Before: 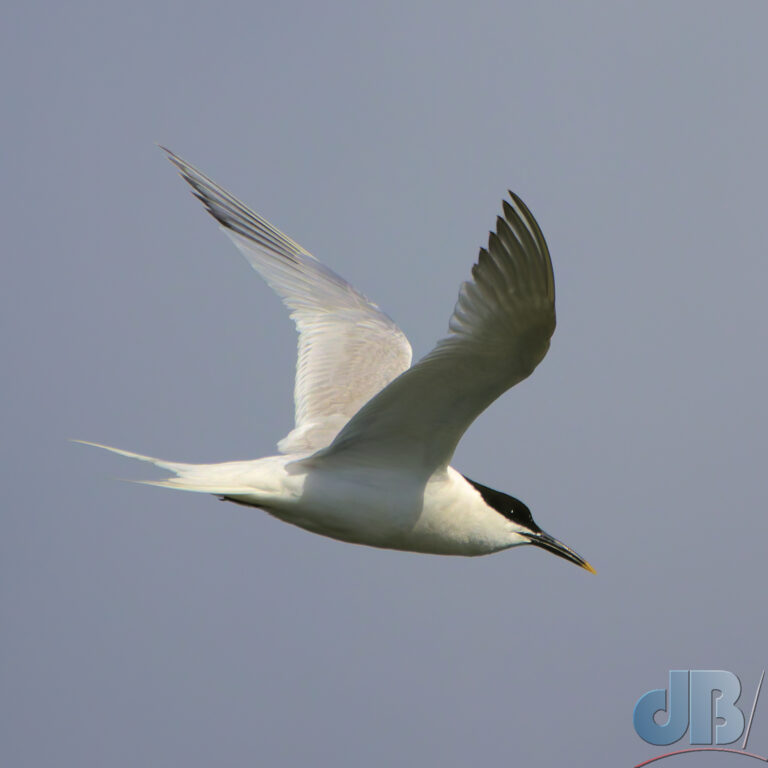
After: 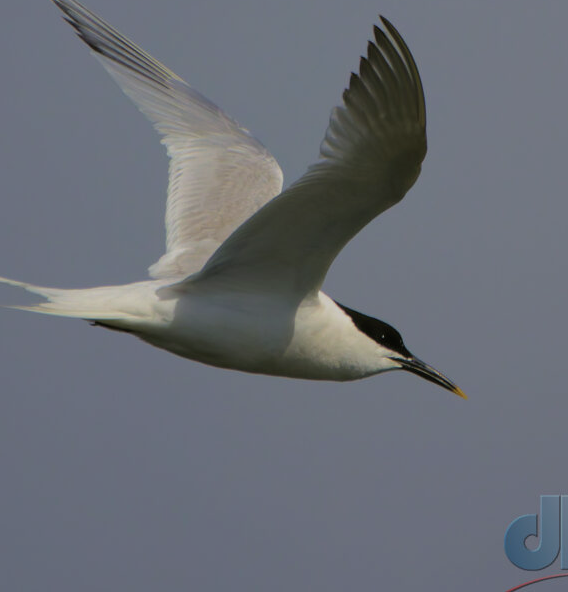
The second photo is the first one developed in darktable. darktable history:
crop: left 16.871%, top 22.857%, right 9.116%
exposure: black level correction 0, exposure -0.766 EV, compensate highlight preservation false
tone equalizer: on, module defaults
